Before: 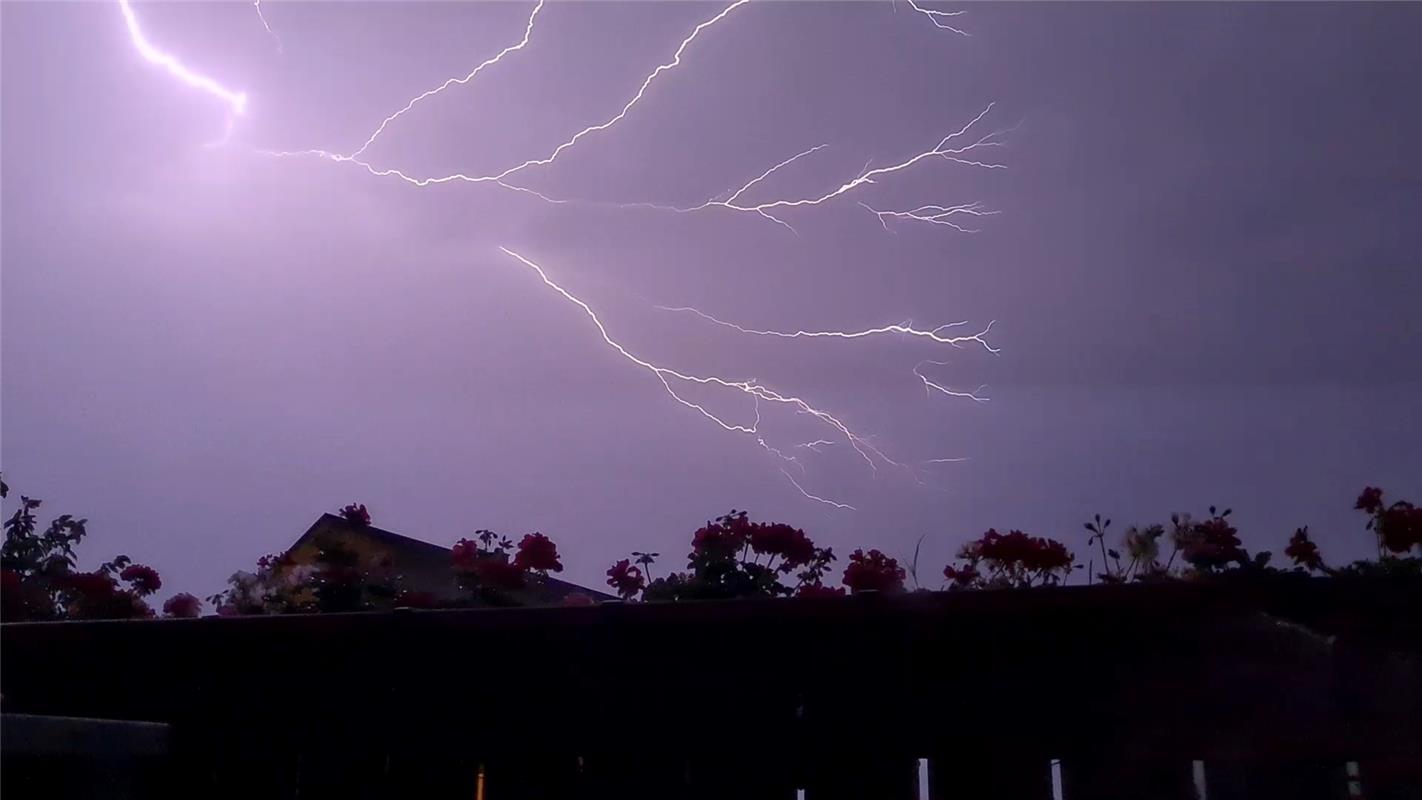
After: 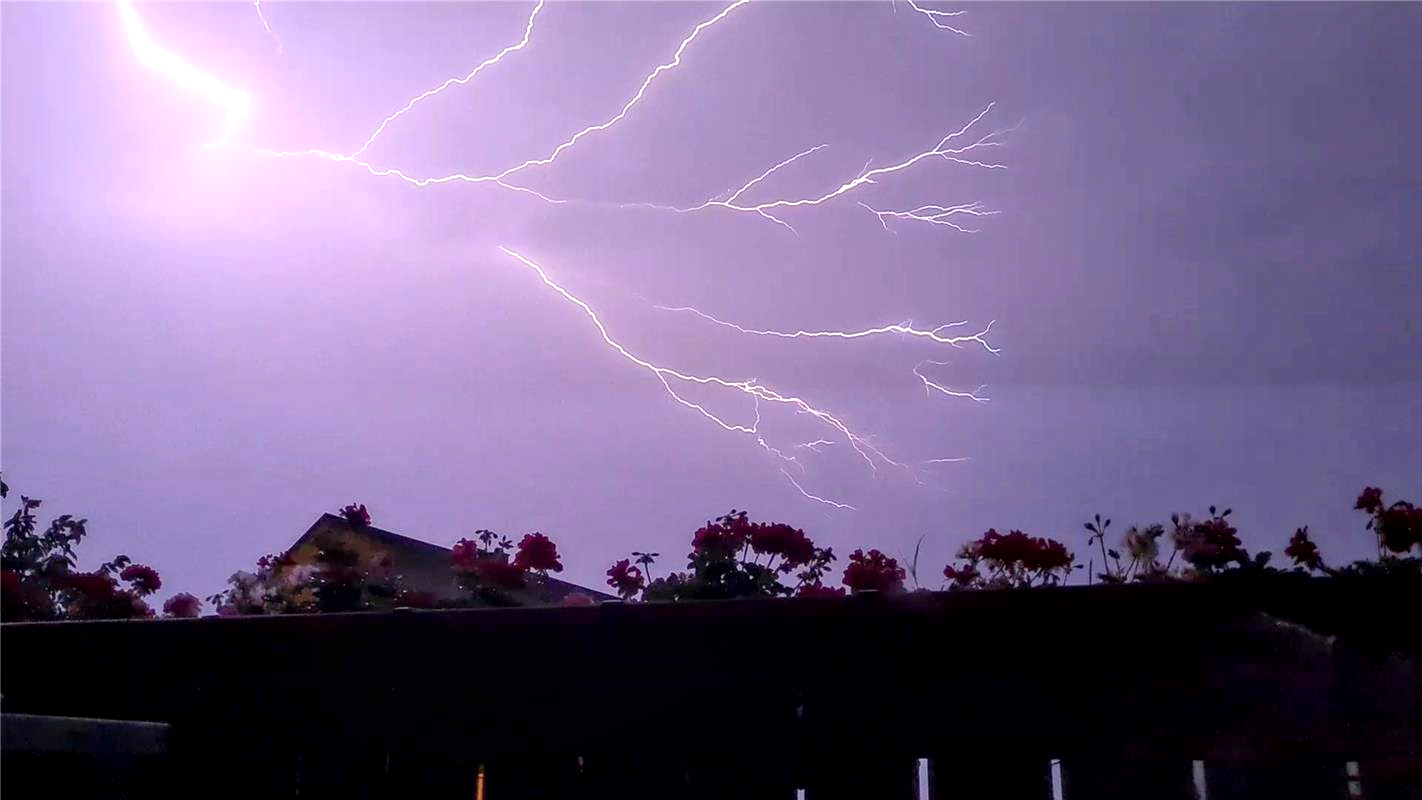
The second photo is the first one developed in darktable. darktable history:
local contrast: detail 130%
exposure: black level correction 0.001, exposure 0.499 EV, compensate highlight preservation false
contrast brightness saturation: contrast 0.074, brightness 0.082, saturation 0.181
